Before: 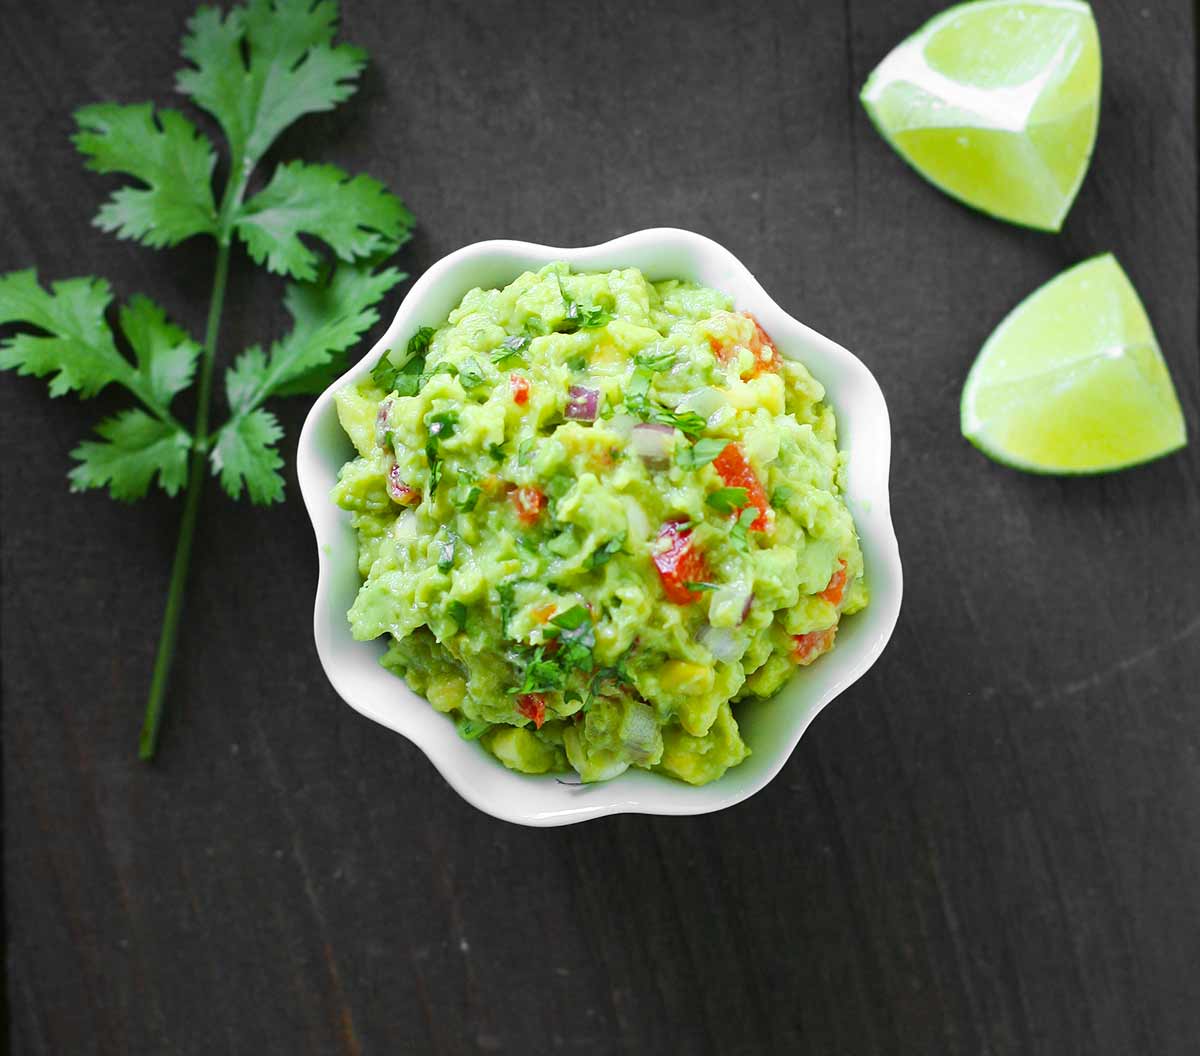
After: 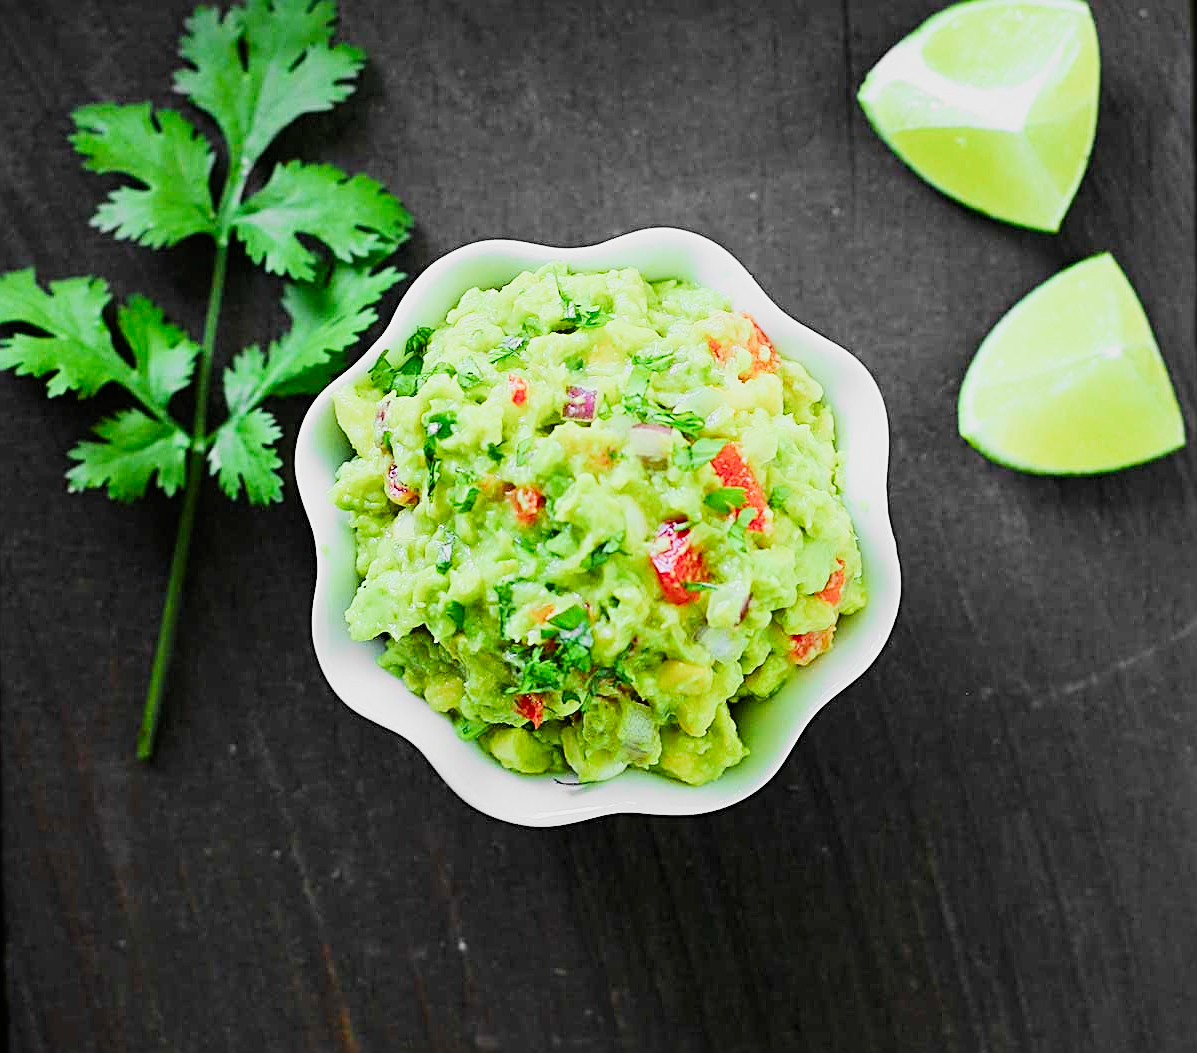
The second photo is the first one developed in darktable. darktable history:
sharpen: radius 2.563, amount 0.652
crop: left 0.171%
contrast brightness saturation: contrast 0.155, saturation 0.323
exposure: black level correction 0, exposure 0.695 EV, compensate highlight preservation false
filmic rgb: black relative exposure -7.16 EV, white relative exposure 5.35 EV, hardness 3.02, color science v4 (2020)
